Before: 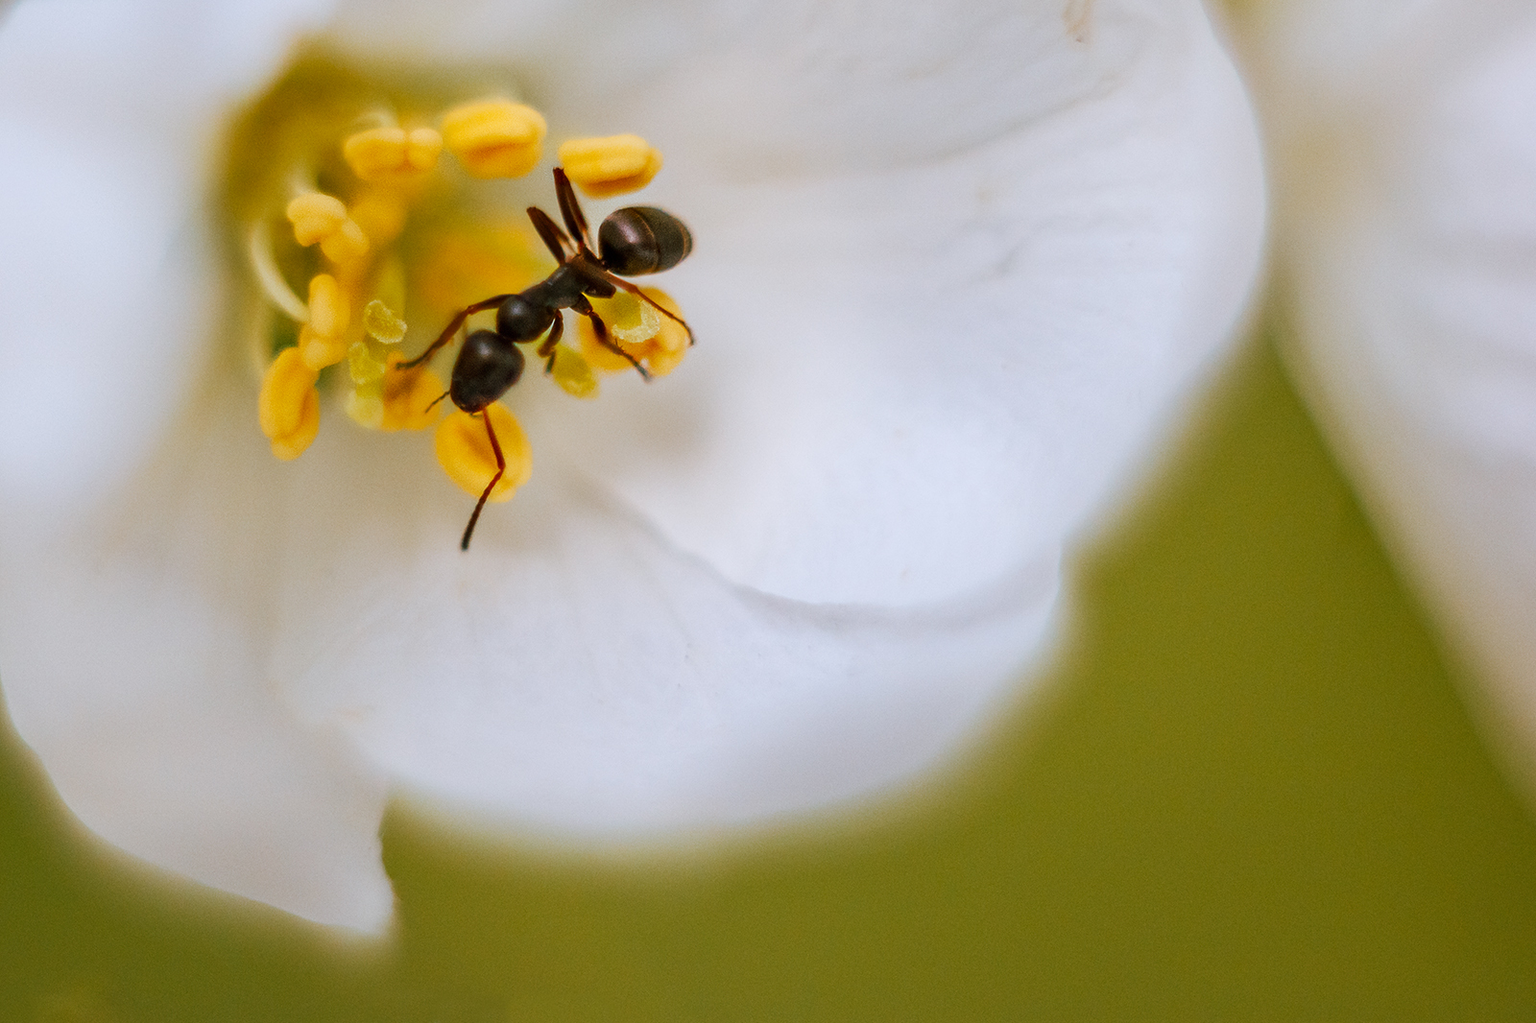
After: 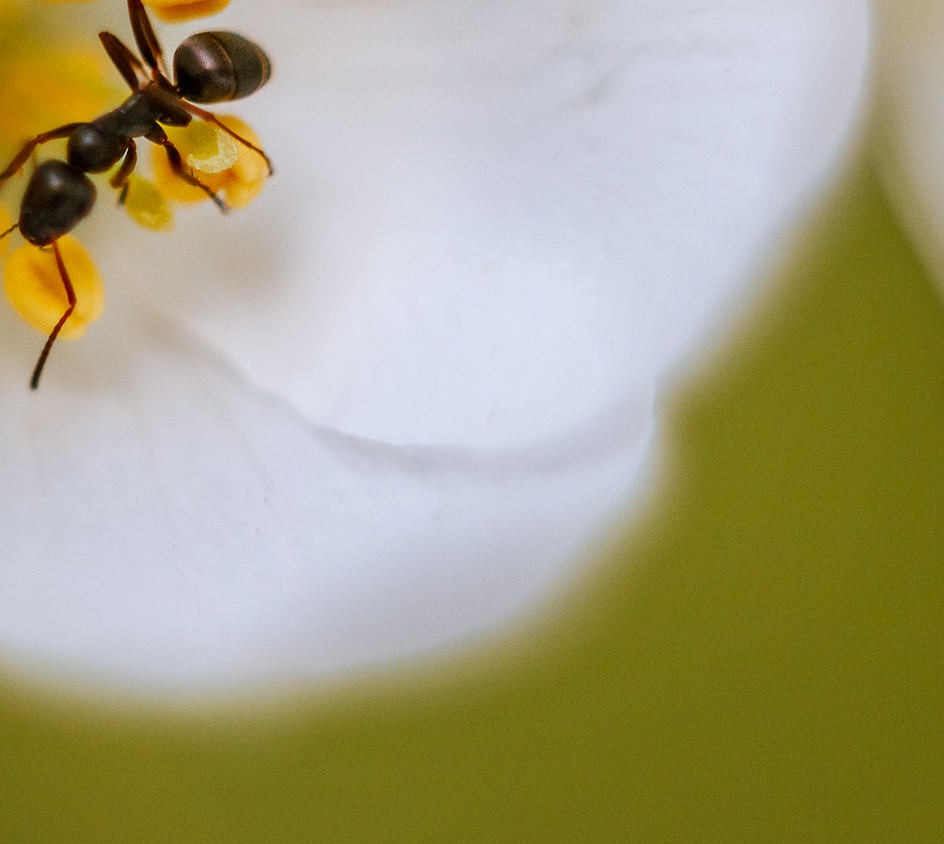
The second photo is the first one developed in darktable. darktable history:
crop and rotate: left 28.201%, top 17.35%, right 12.785%, bottom 3.469%
